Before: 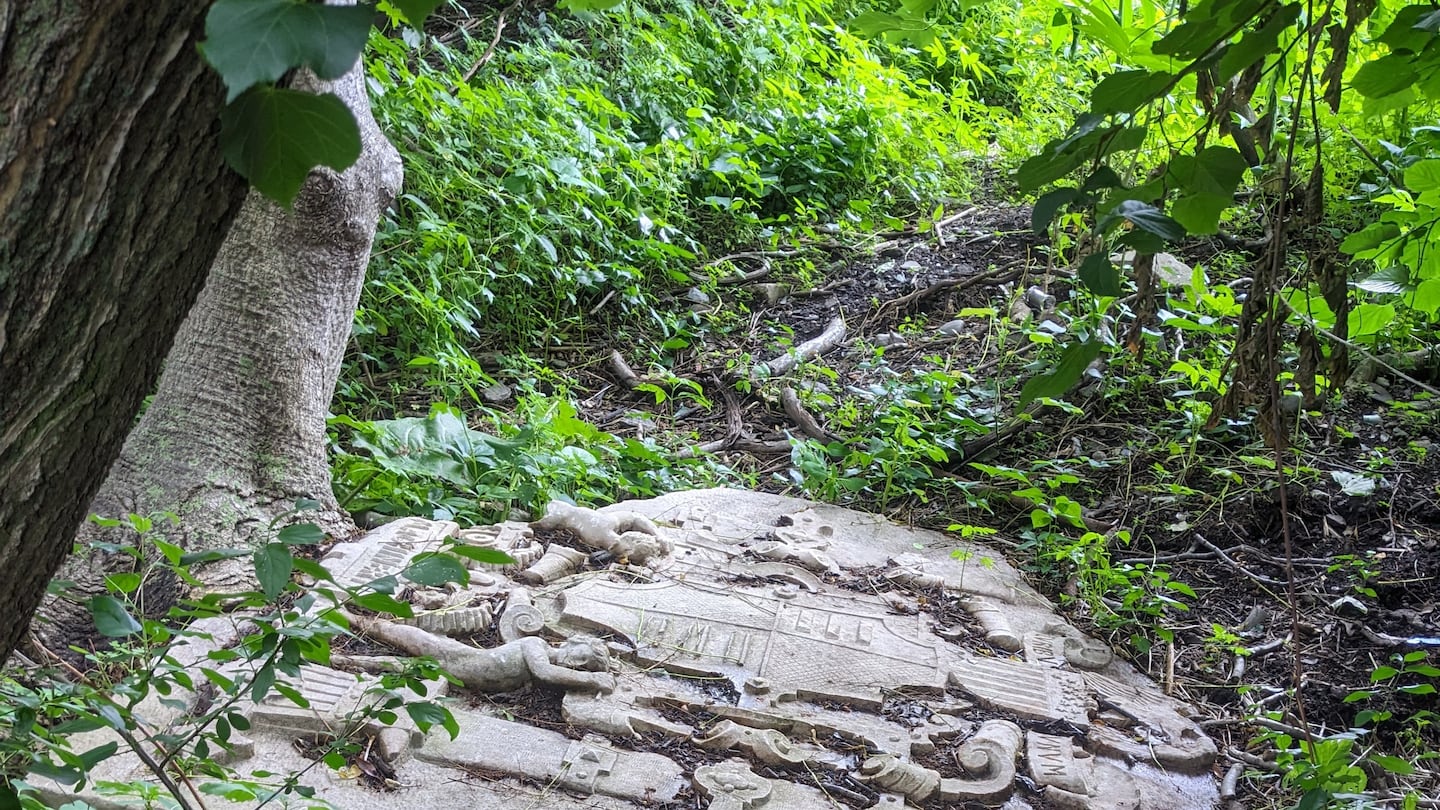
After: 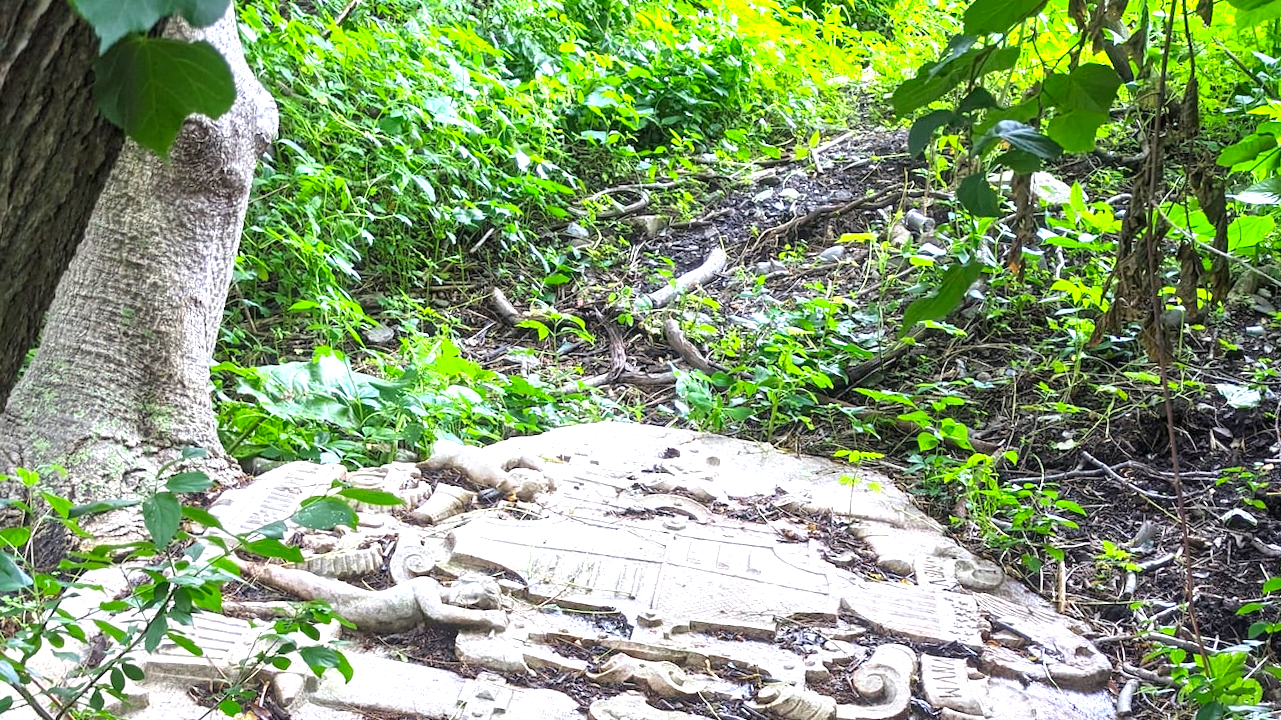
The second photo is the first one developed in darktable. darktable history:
crop and rotate: angle 1.96°, left 5.673%, top 5.673%
exposure: black level correction 0, exposure 0.953 EV, compensate exposure bias true, compensate highlight preservation false
color contrast: green-magenta contrast 1.2, blue-yellow contrast 1.2
